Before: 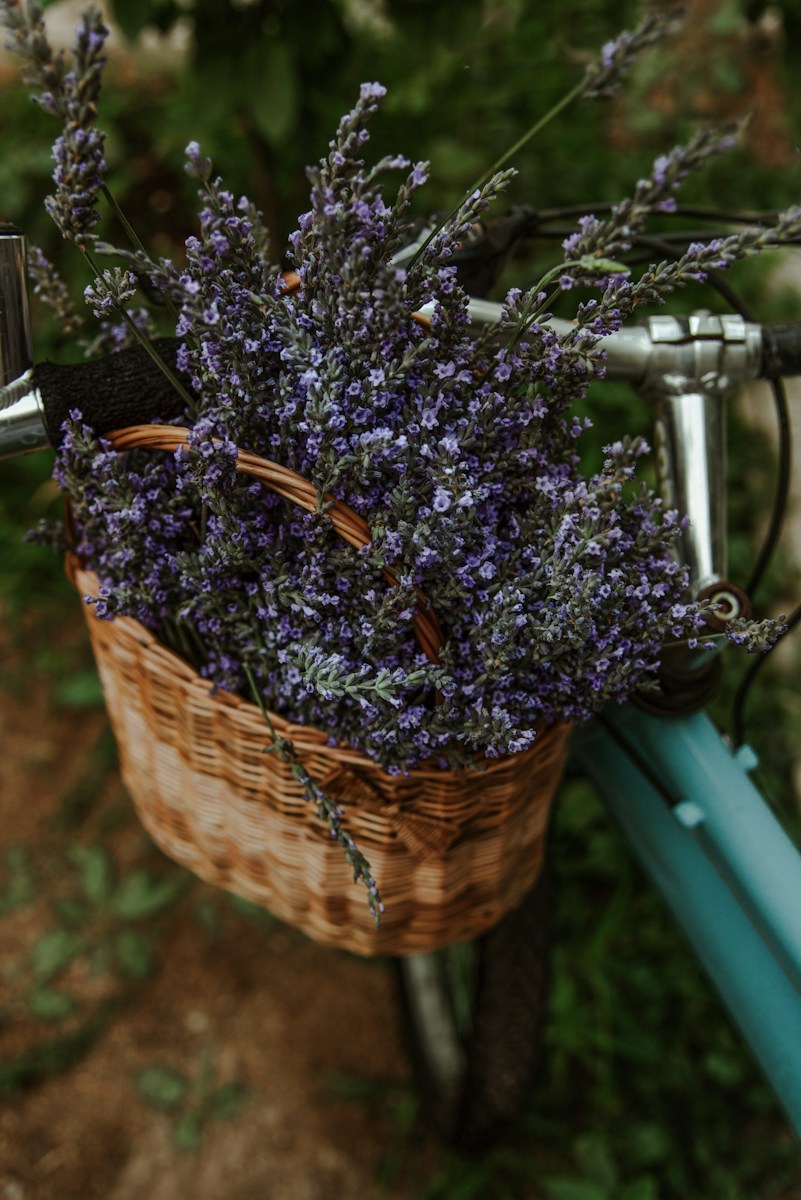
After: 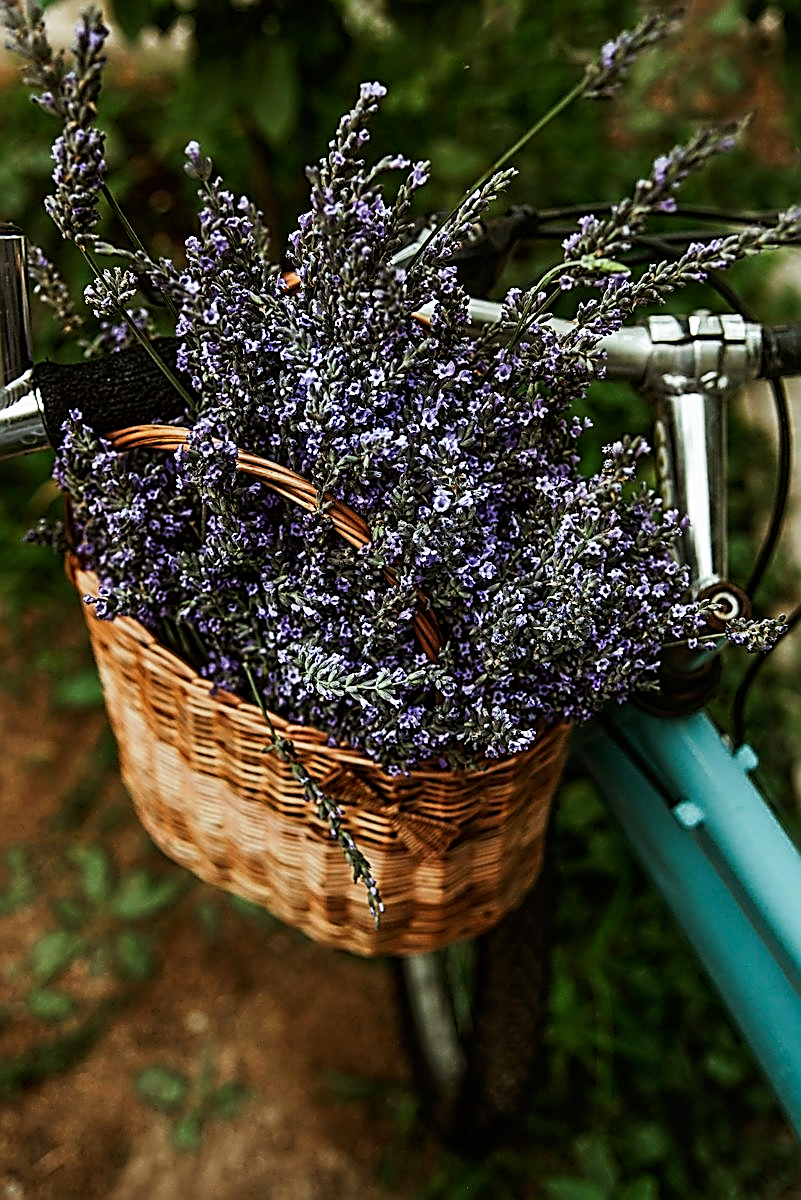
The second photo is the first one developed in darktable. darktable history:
base curve: curves: ch0 [(0, 0) (0.005, 0.002) (0.193, 0.295) (0.399, 0.664) (0.75, 0.928) (1, 1)], preserve colors none
sharpen: amount 1.994
